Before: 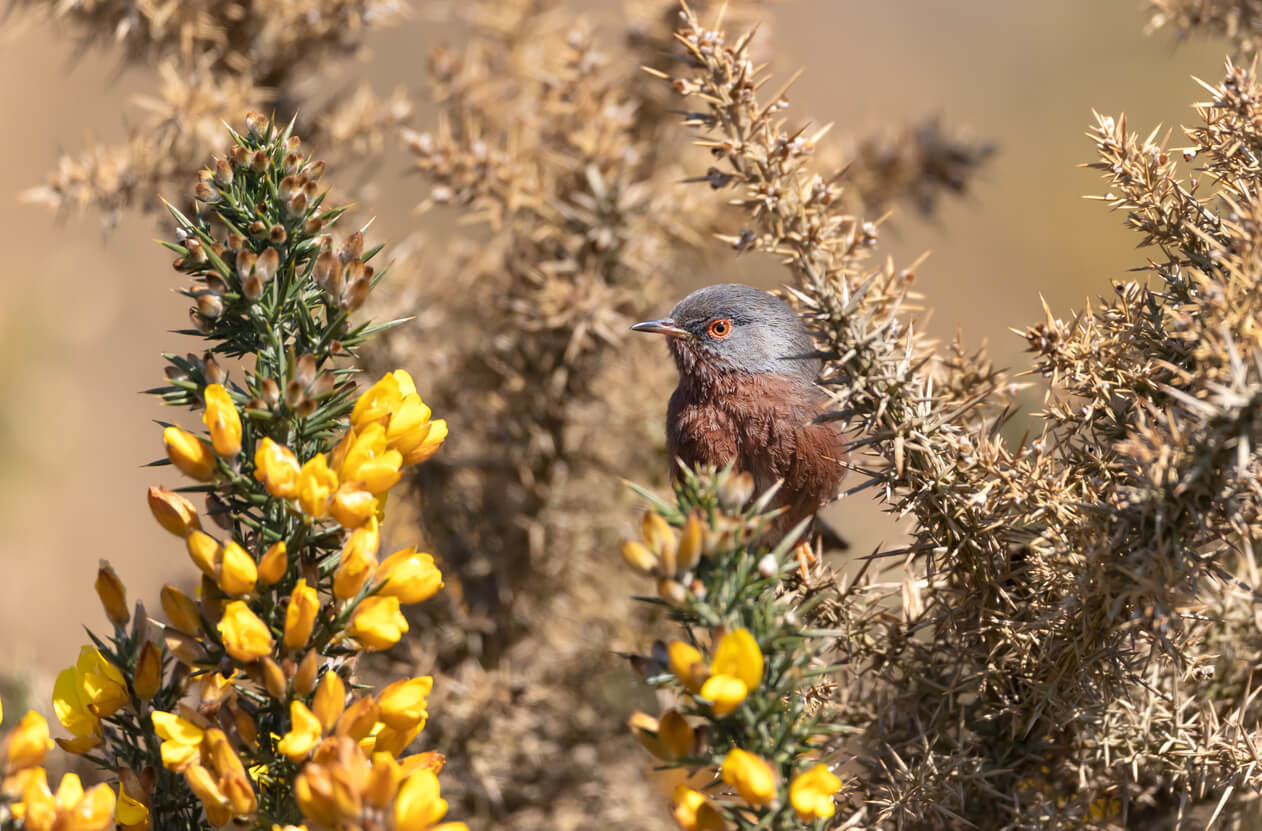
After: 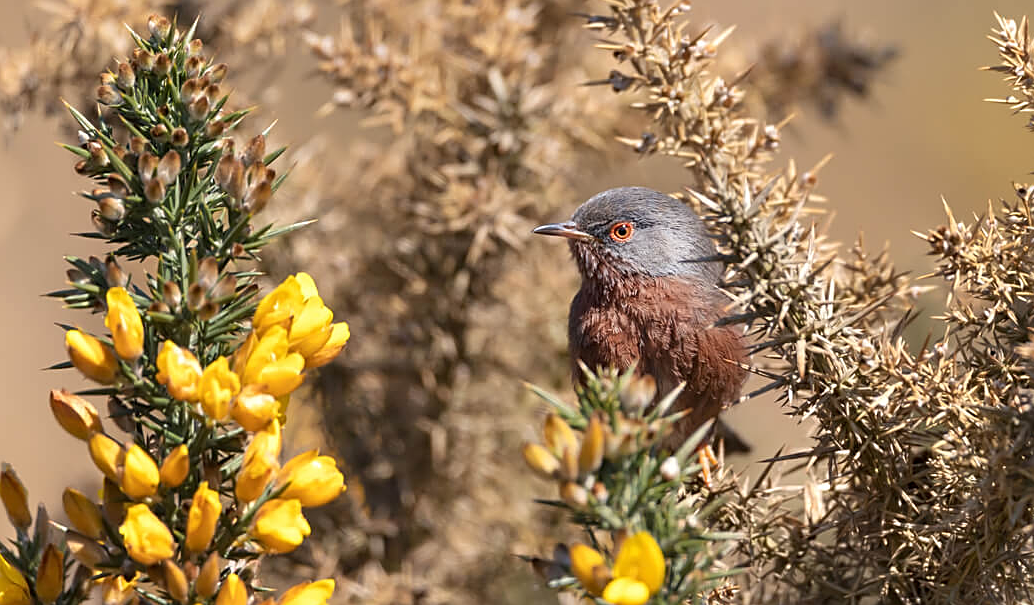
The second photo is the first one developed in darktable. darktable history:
sharpen: on, module defaults
crop: left 7.792%, top 11.713%, right 10.267%, bottom 15.449%
